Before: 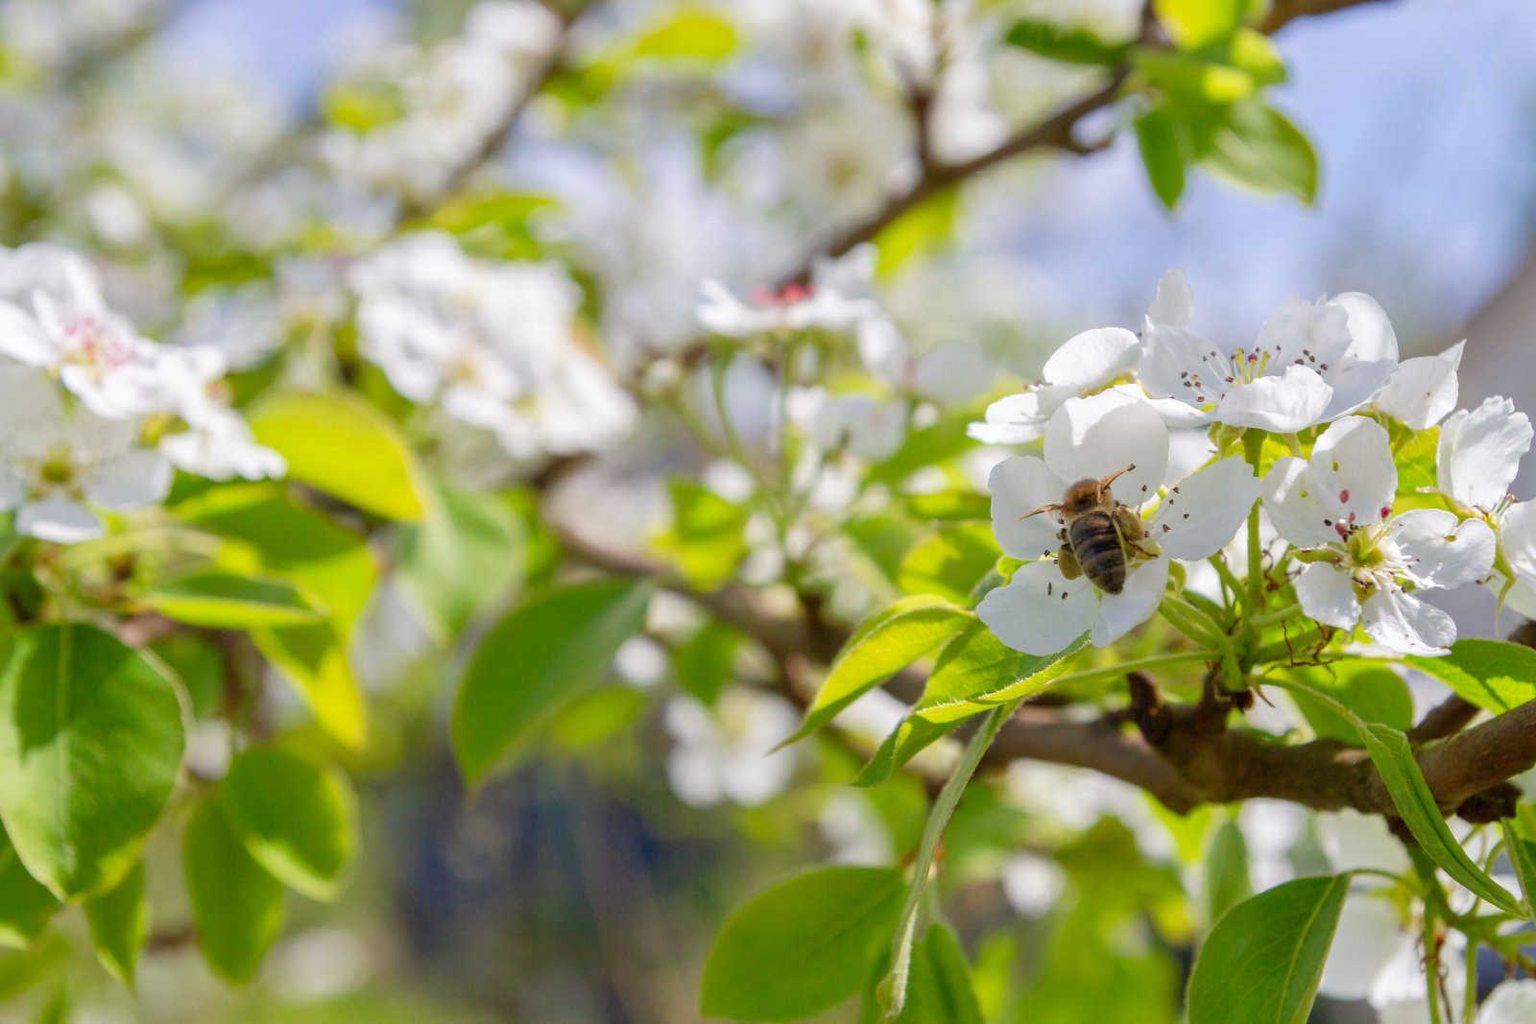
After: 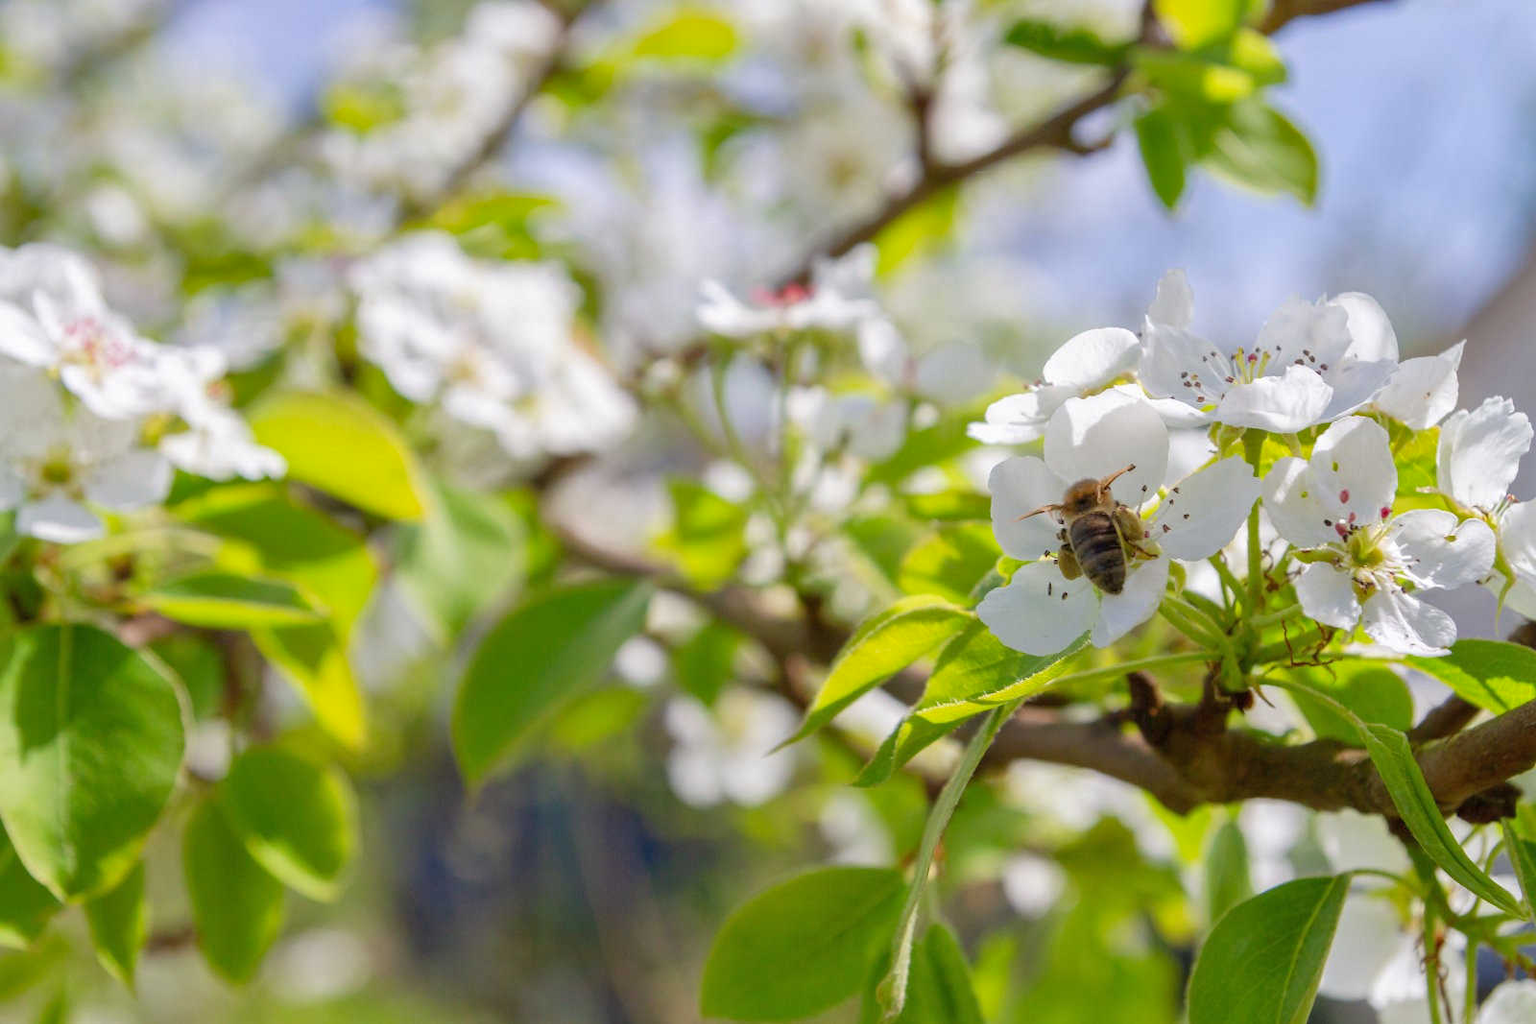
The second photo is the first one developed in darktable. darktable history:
shadows and highlights: shadows 25.41, highlights -25.2
exposure: compensate highlight preservation false
